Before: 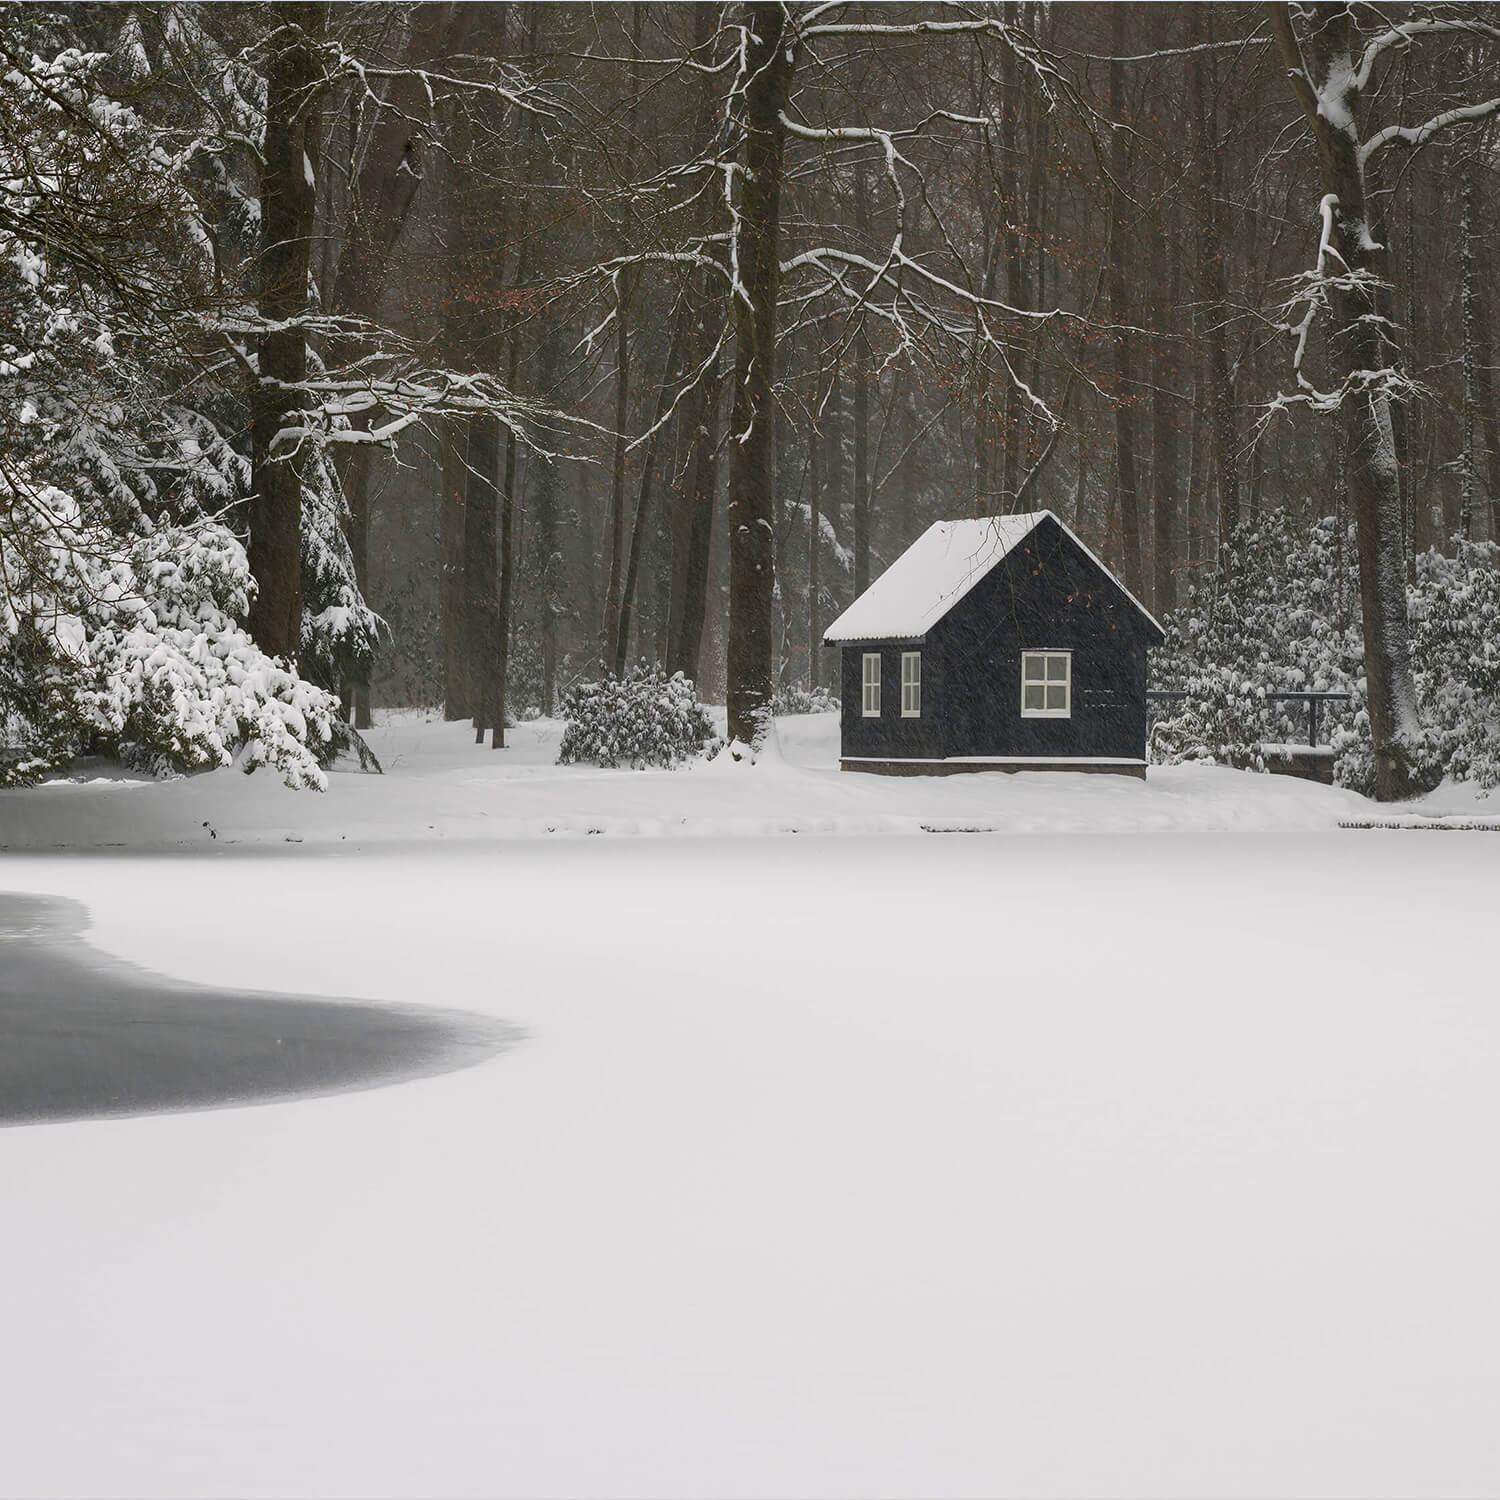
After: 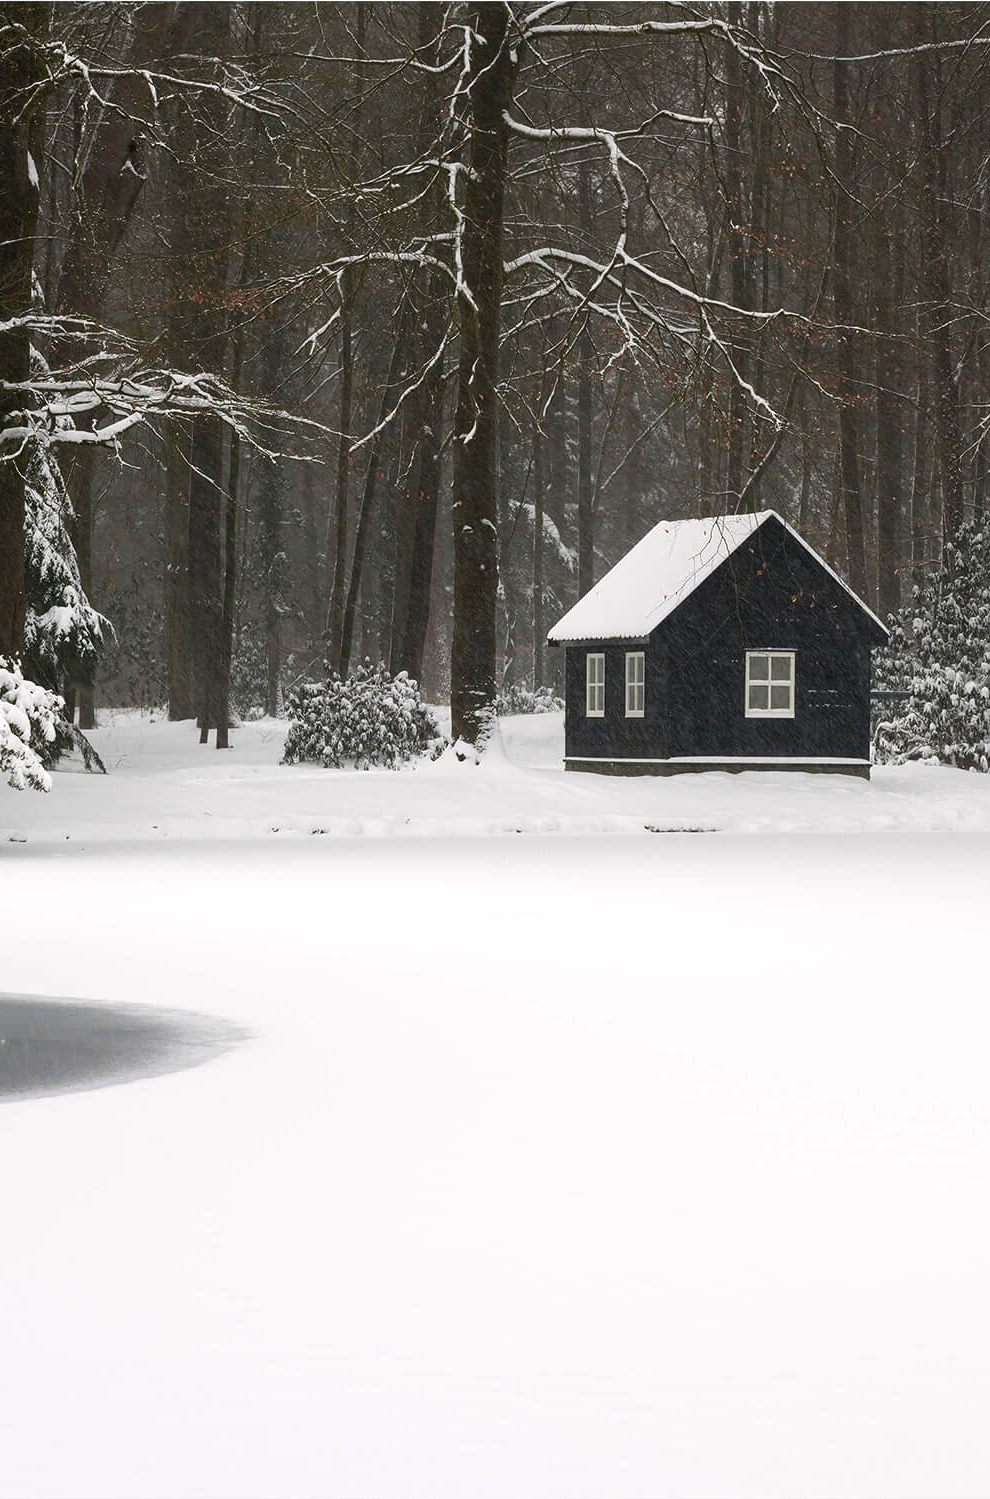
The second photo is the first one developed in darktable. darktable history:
tone equalizer: -8 EV -0.417 EV, -7 EV -0.389 EV, -6 EV -0.333 EV, -5 EV -0.222 EV, -3 EV 0.222 EV, -2 EV 0.333 EV, -1 EV 0.389 EV, +0 EV 0.417 EV, edges refinement/feathering 500, mask exposure compensation -1.57 EV, preserve details no
crop and rotate: left 18.442%, right 15.508%
